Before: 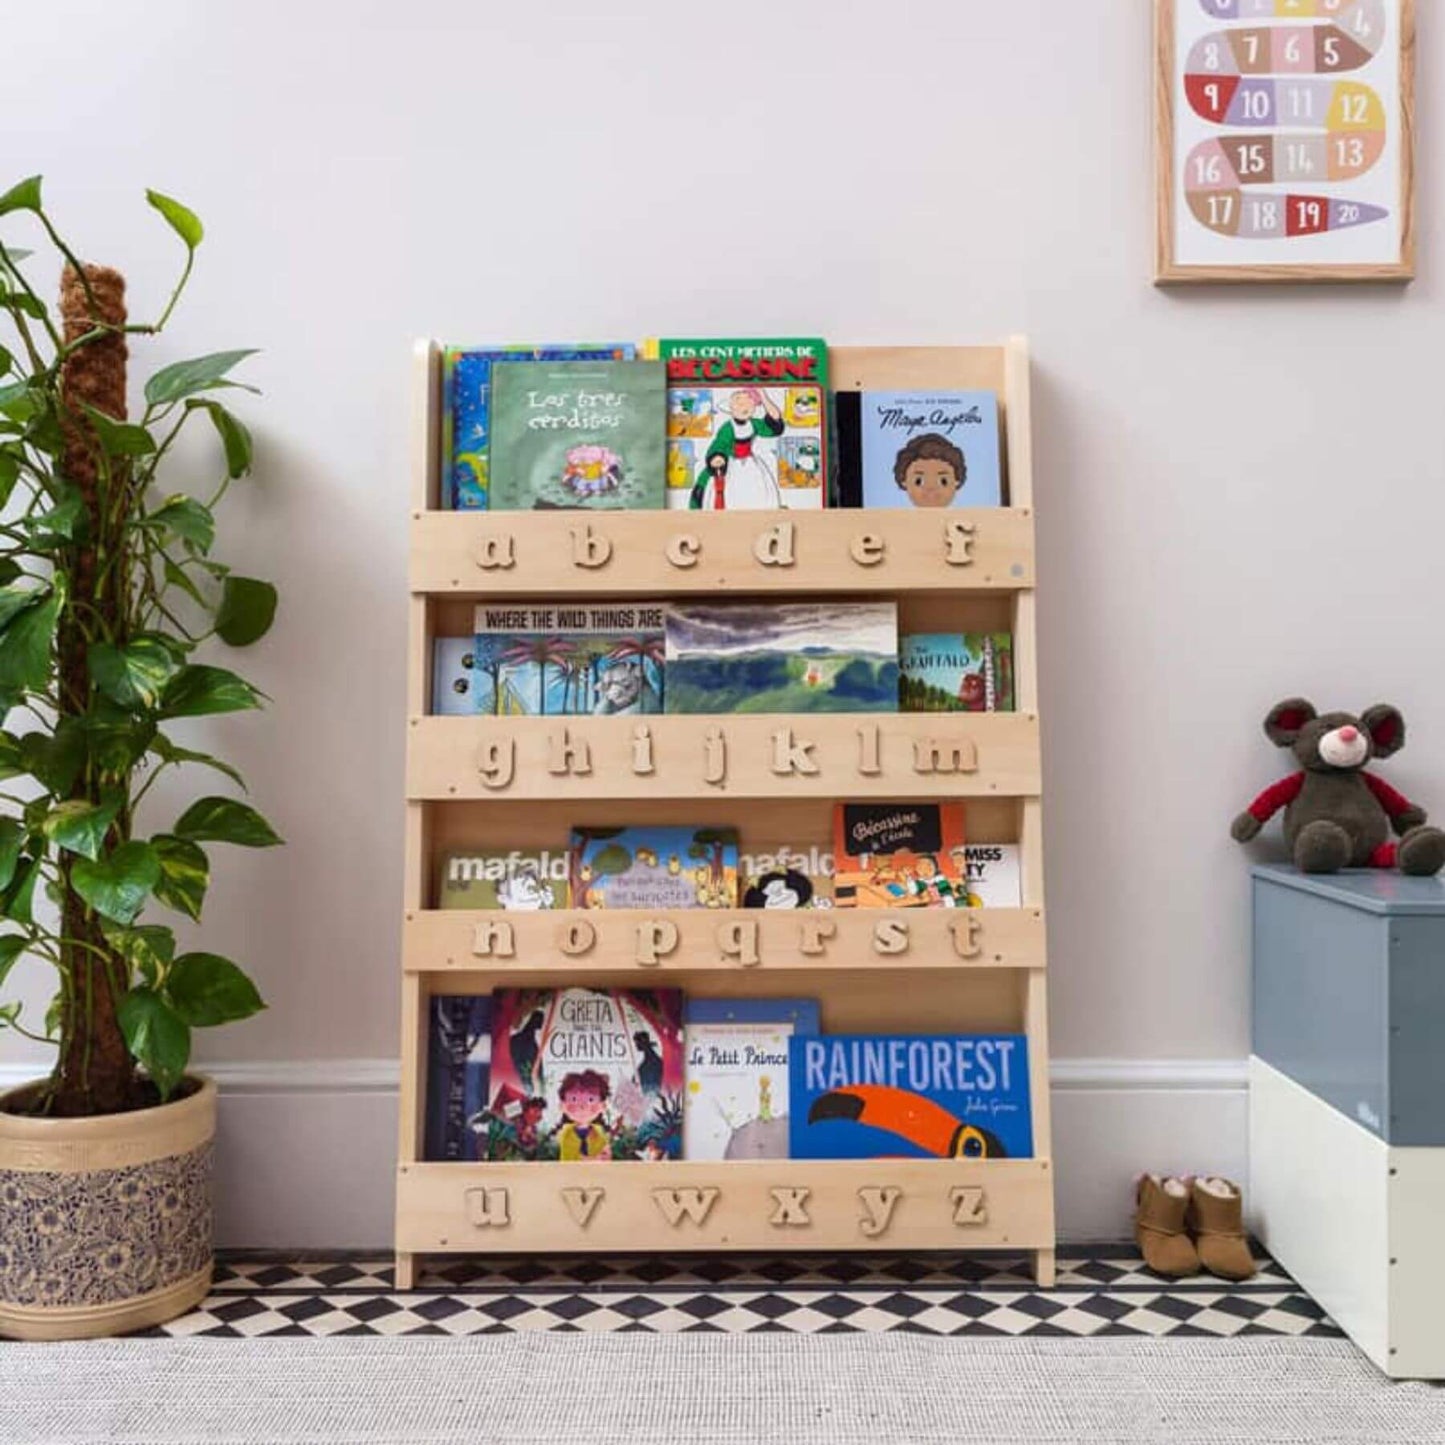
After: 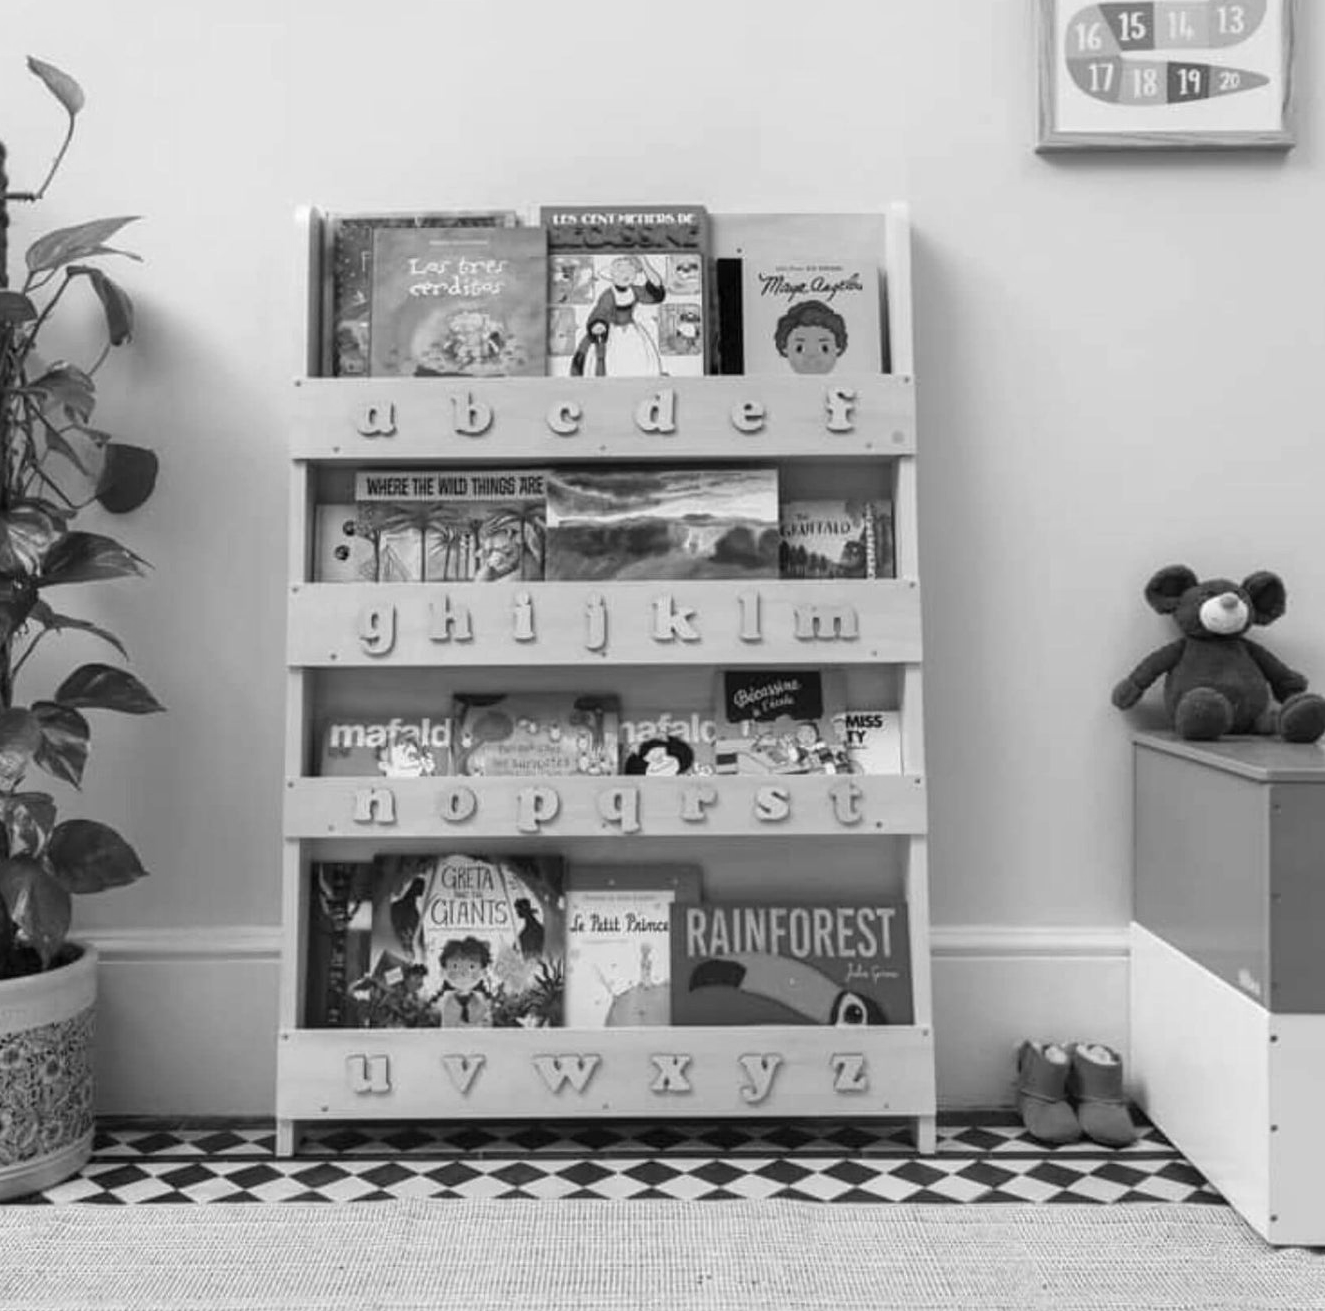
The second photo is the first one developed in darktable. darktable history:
crop and rotate: left 8.262%, top 9.226%
monochrome: on, module defaults
contrast brightness saturation: contrast 0.01, saturation -0.05
